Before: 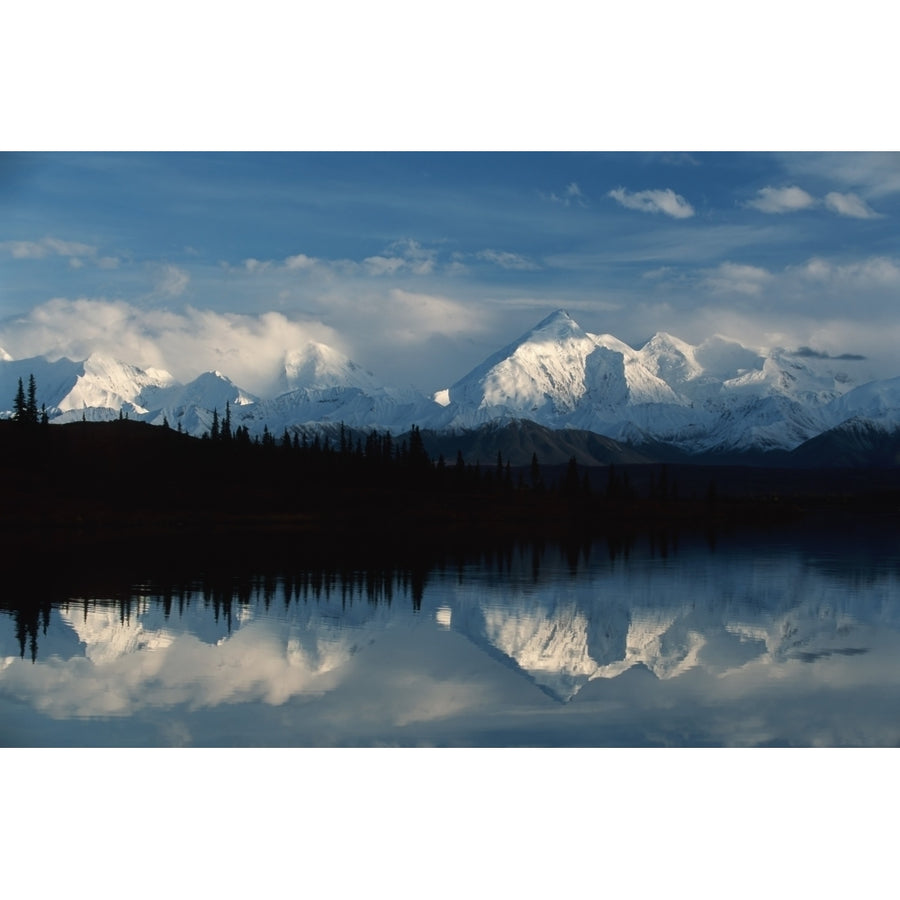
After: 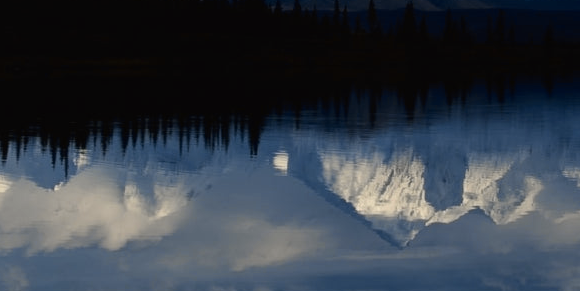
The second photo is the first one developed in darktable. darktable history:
crop: left 18.126%, top 50.648%, right 17.369%, bottom 16.94%
tone curve: curves: ch0 [(0, 0) (0.087, 0.054) (0.281, 0.245) (0.532, 0.514) (0.835, 0.818) (0.994, 0.955)]; ch1 [(0, 0) (0.27, 0.195) (0.406, 0.435) (0.452, 0.474) (0.495, 0.5) (0.514, 0.508) (0.537, 0.556) (0.654, 0.689) (1, 1)]; ch2 [(0, 0) (0.269, 0.299) (0.459, 0.441) (0.498, 0.499) (0.523, 0.52) (0.551, 0.549) (0.633, 0.625) (0.659, 0.681) (0.718, 0.764) (1, 1)], color space Lab, independent channels, preserve colors none
